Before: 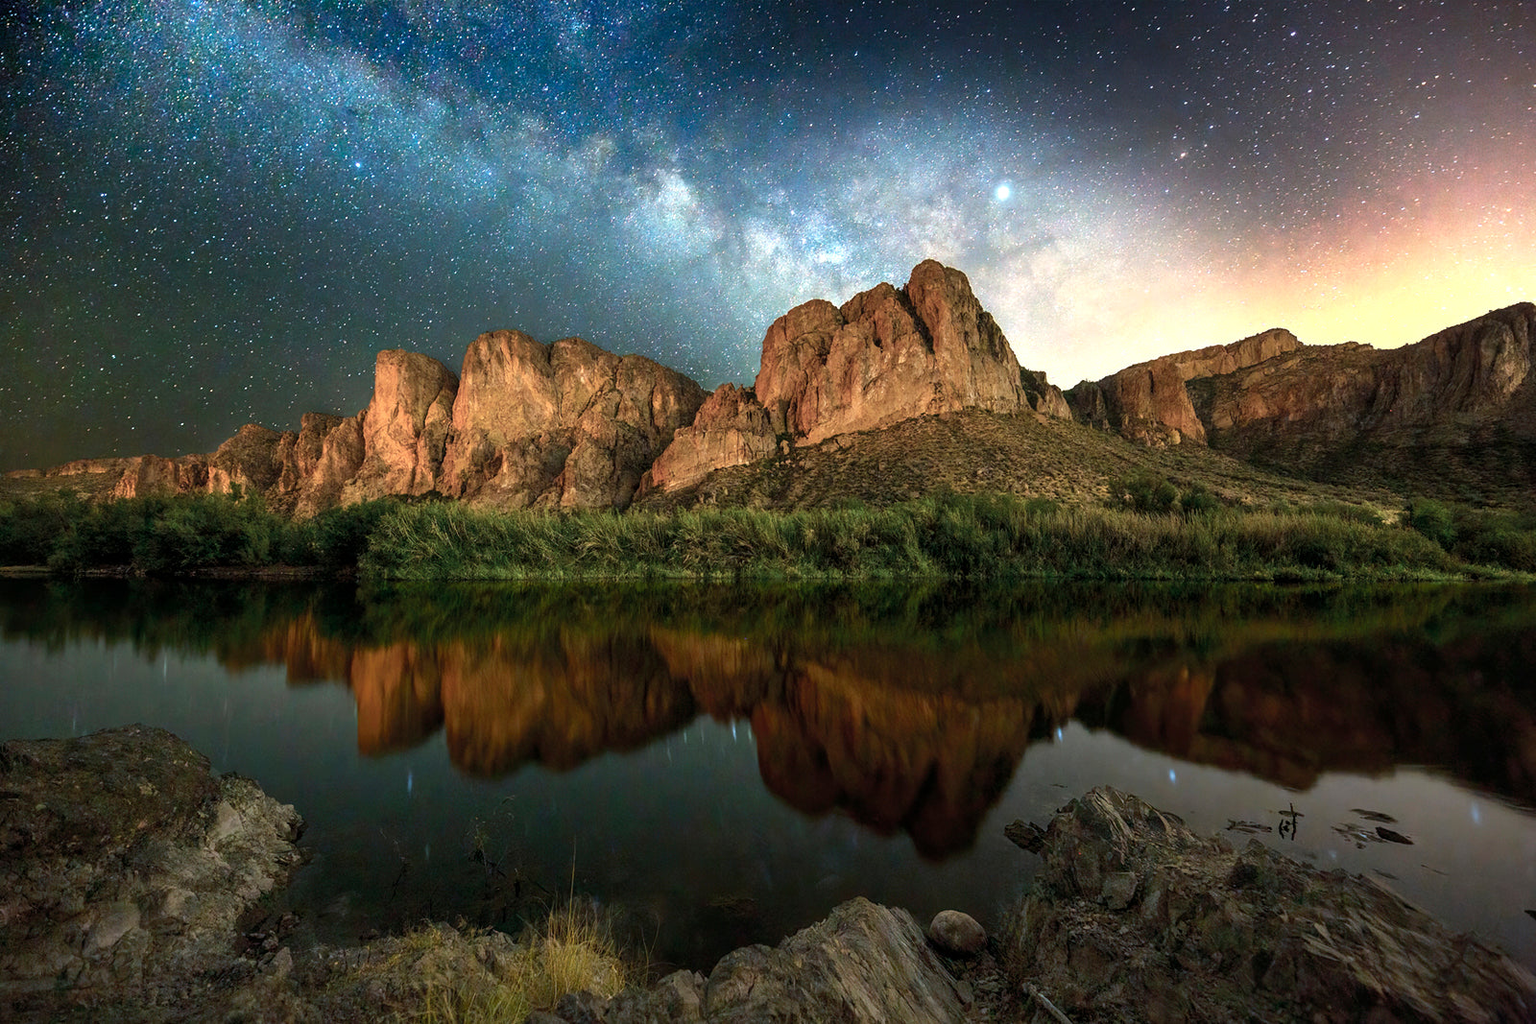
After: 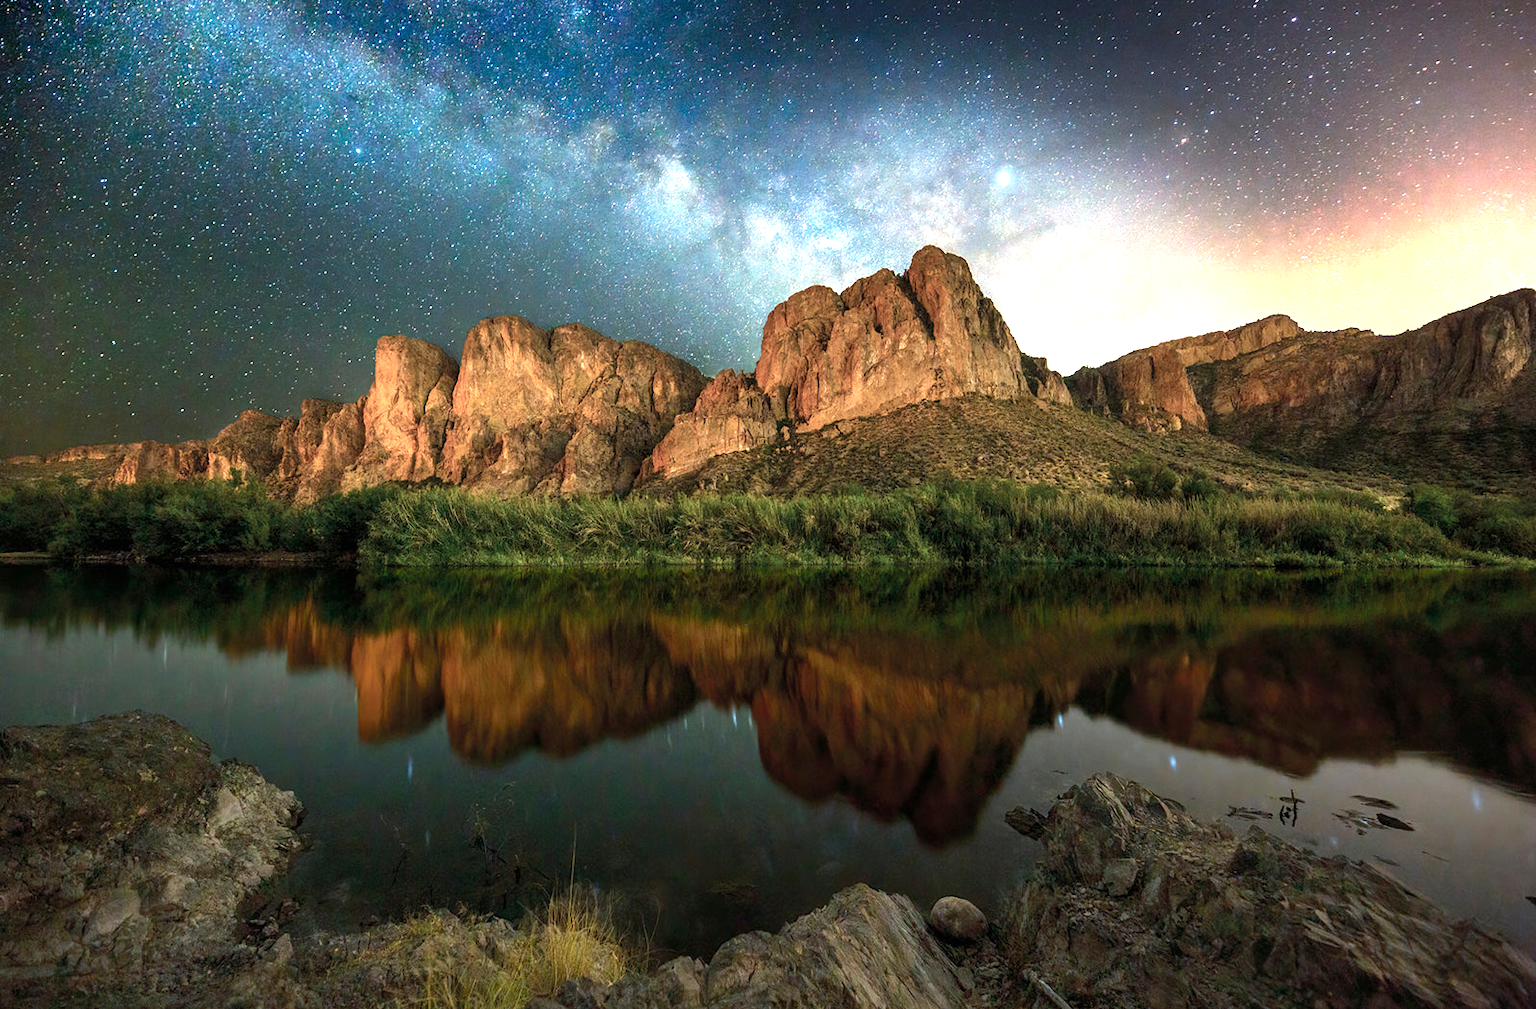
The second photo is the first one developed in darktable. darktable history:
exposure: black level correction 0, exposure 0.499 EV, compensate highlight preservation false
crop: top 1.487%, right 0.029%
